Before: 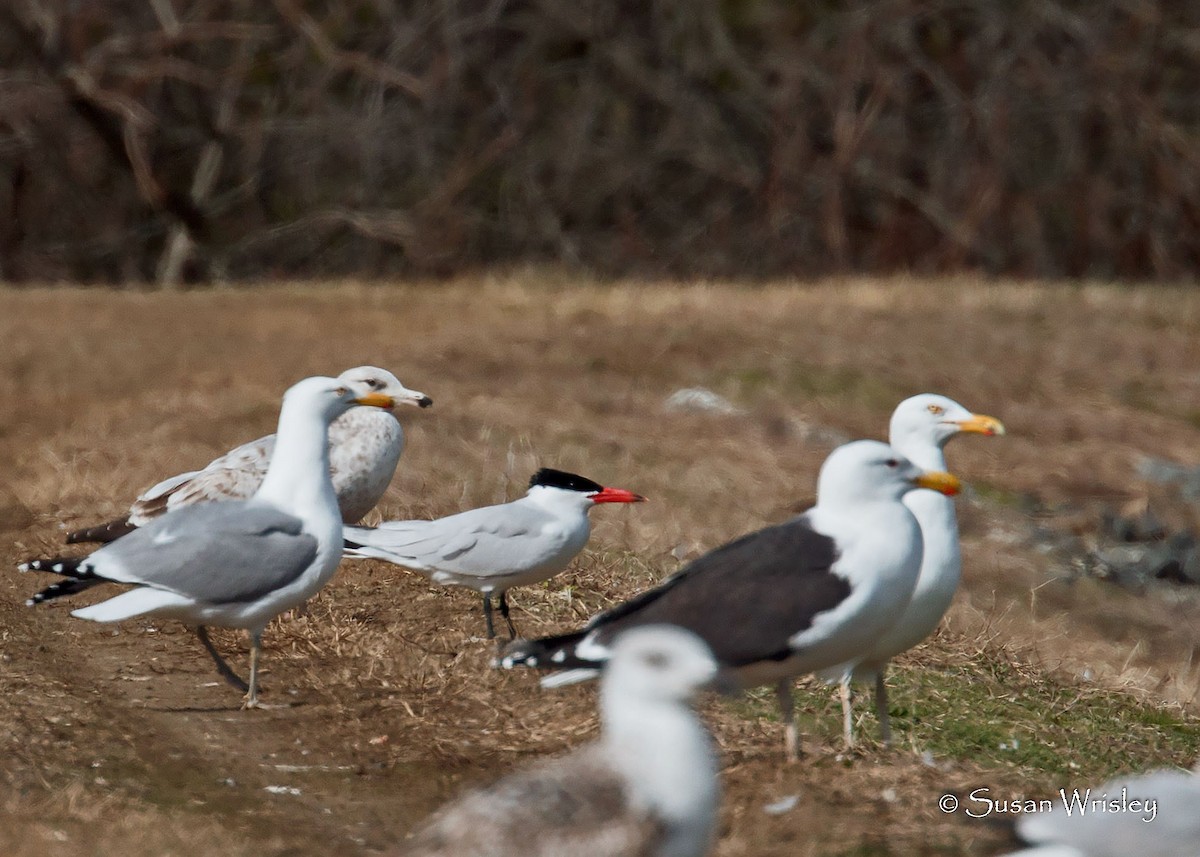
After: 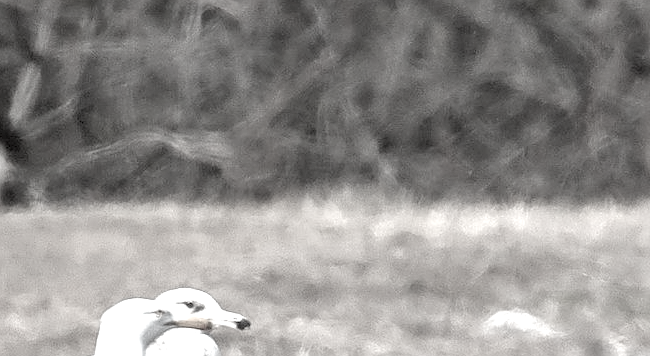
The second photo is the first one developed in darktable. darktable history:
sharpen: on, module defaults
local contrast: detail 130%
crop: left 15.207%, top 9.205%, right 30.624%, bottom 49.159%
color correction: highlights b* 0.053, saturation 0.183
contrast brightness saturation: brightness 0.188, saturation -0.497
exposure: black level correction 0, exposure 1.446 EV, compensate exposure bias true, compensate highlight preservation false
